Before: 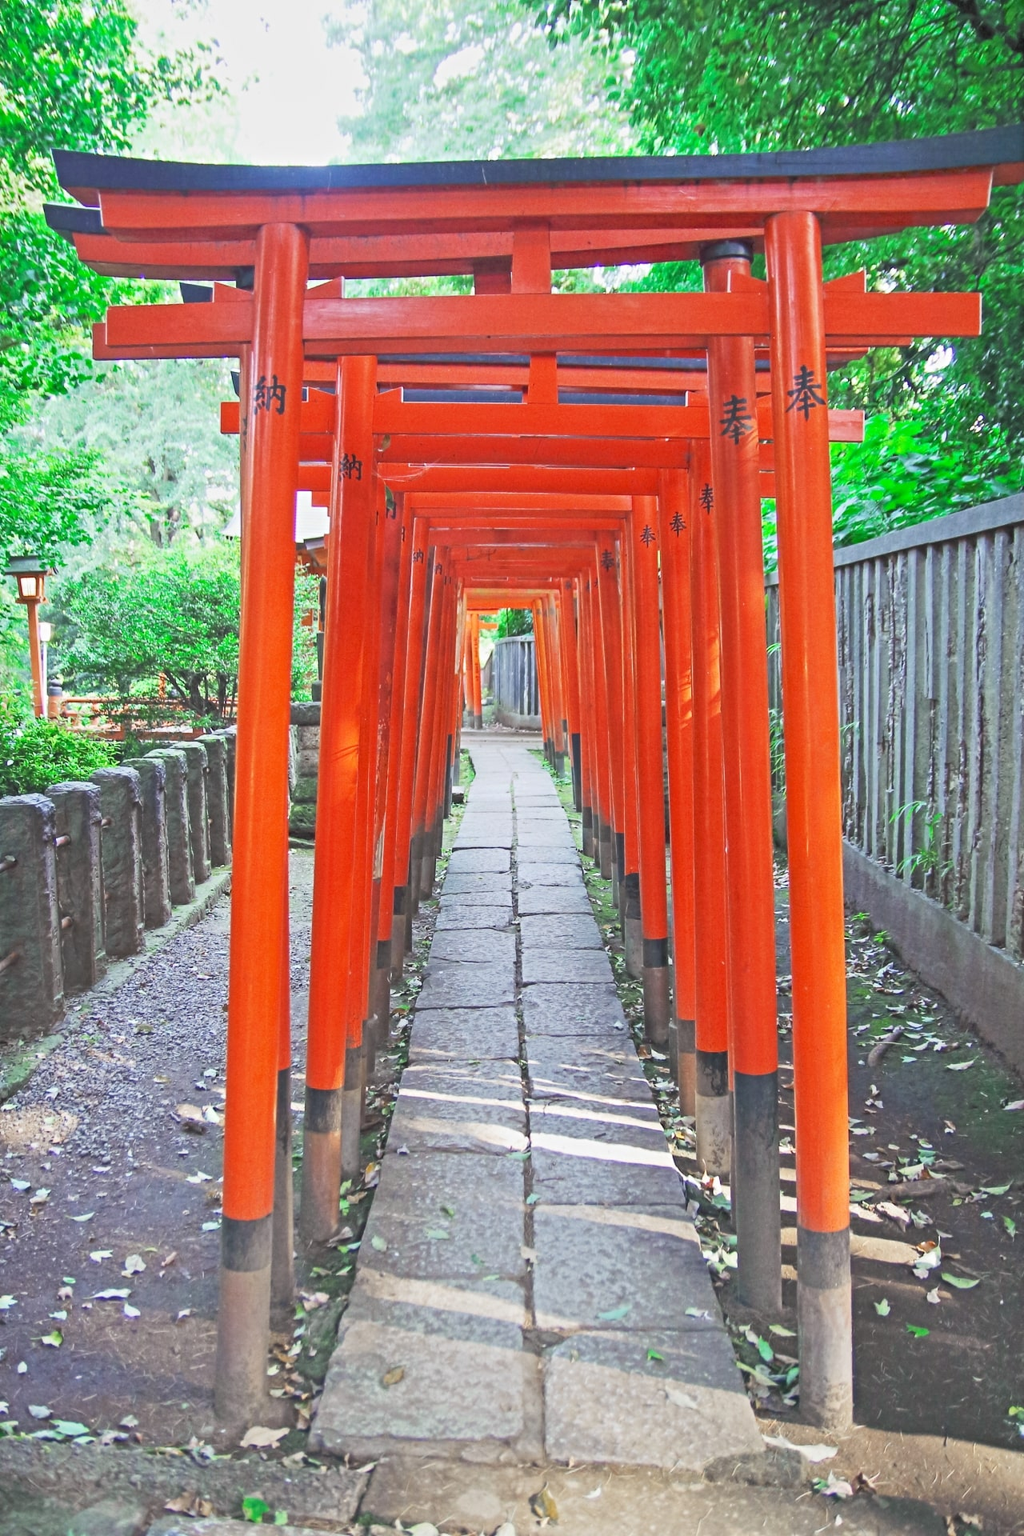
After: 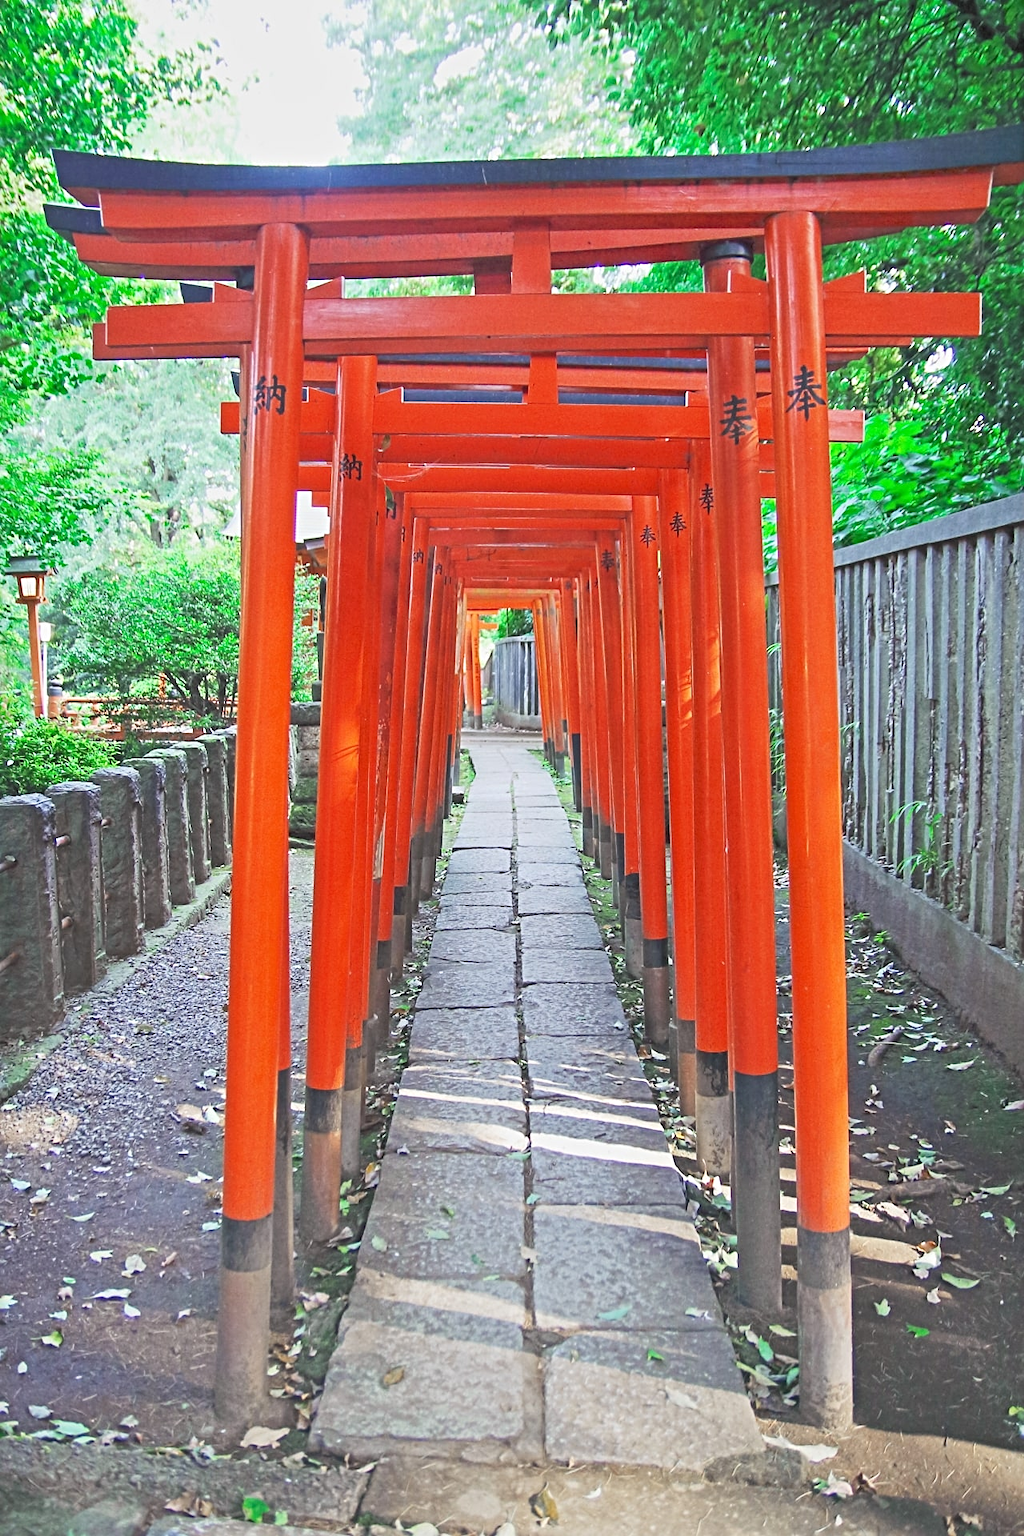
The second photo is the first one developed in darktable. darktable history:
sharpen: radius 2.161, amount 0.378, threshold 0.221
